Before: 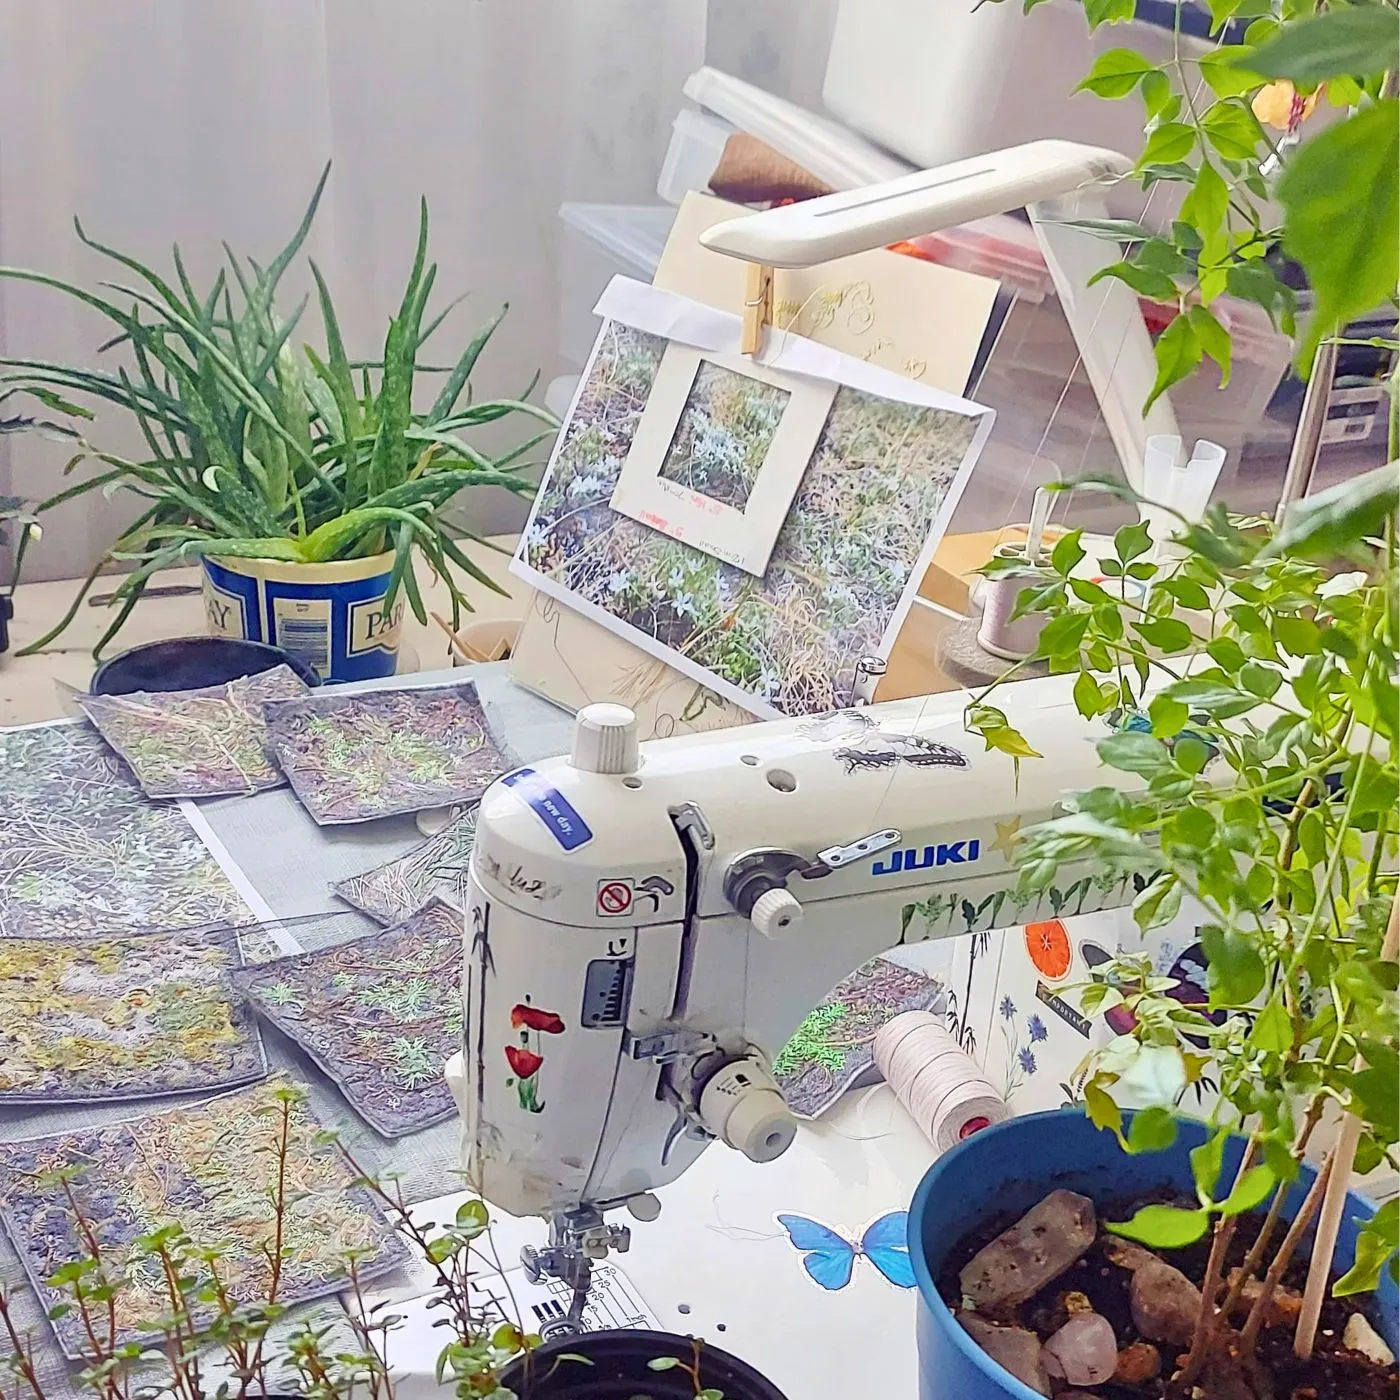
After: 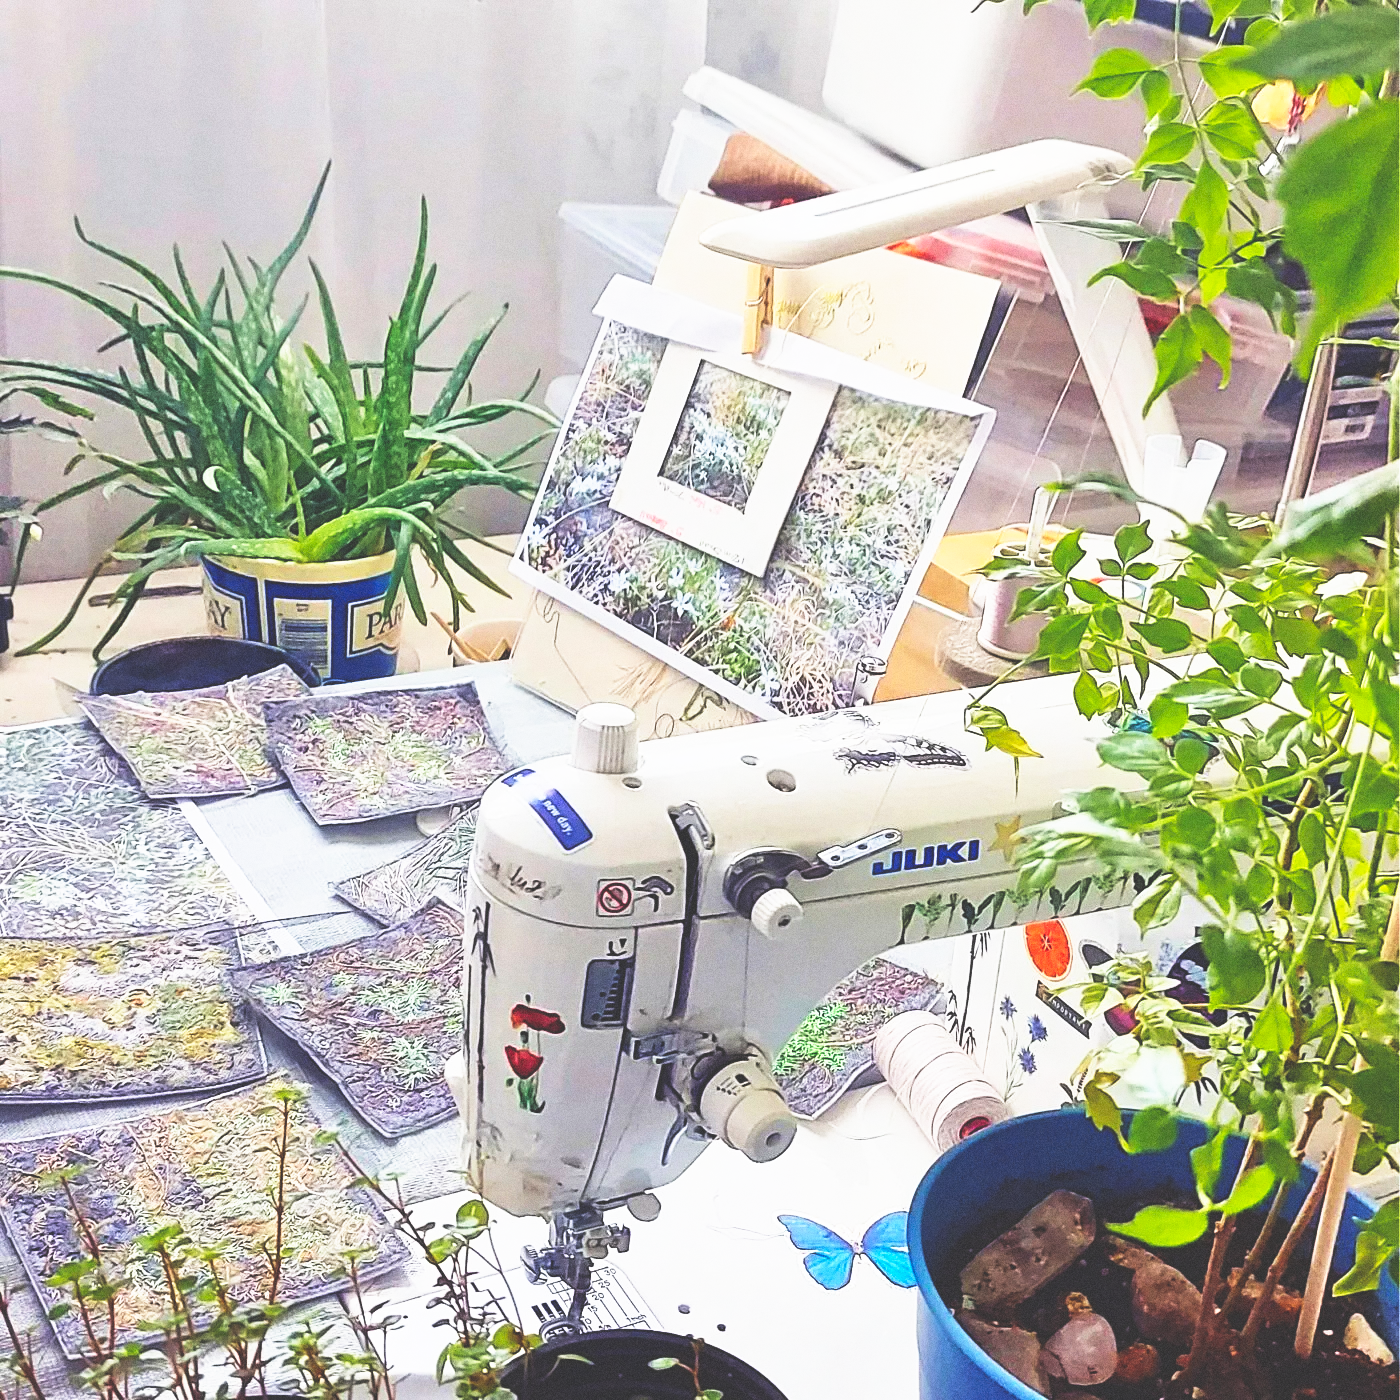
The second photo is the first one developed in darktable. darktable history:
base curve: curves: ch0 [(0, 0.036) (0.007, 0.037) (0.604, 0.887) (1, 1)], preserve colors none
grain: coarseness 0.09 ISO
